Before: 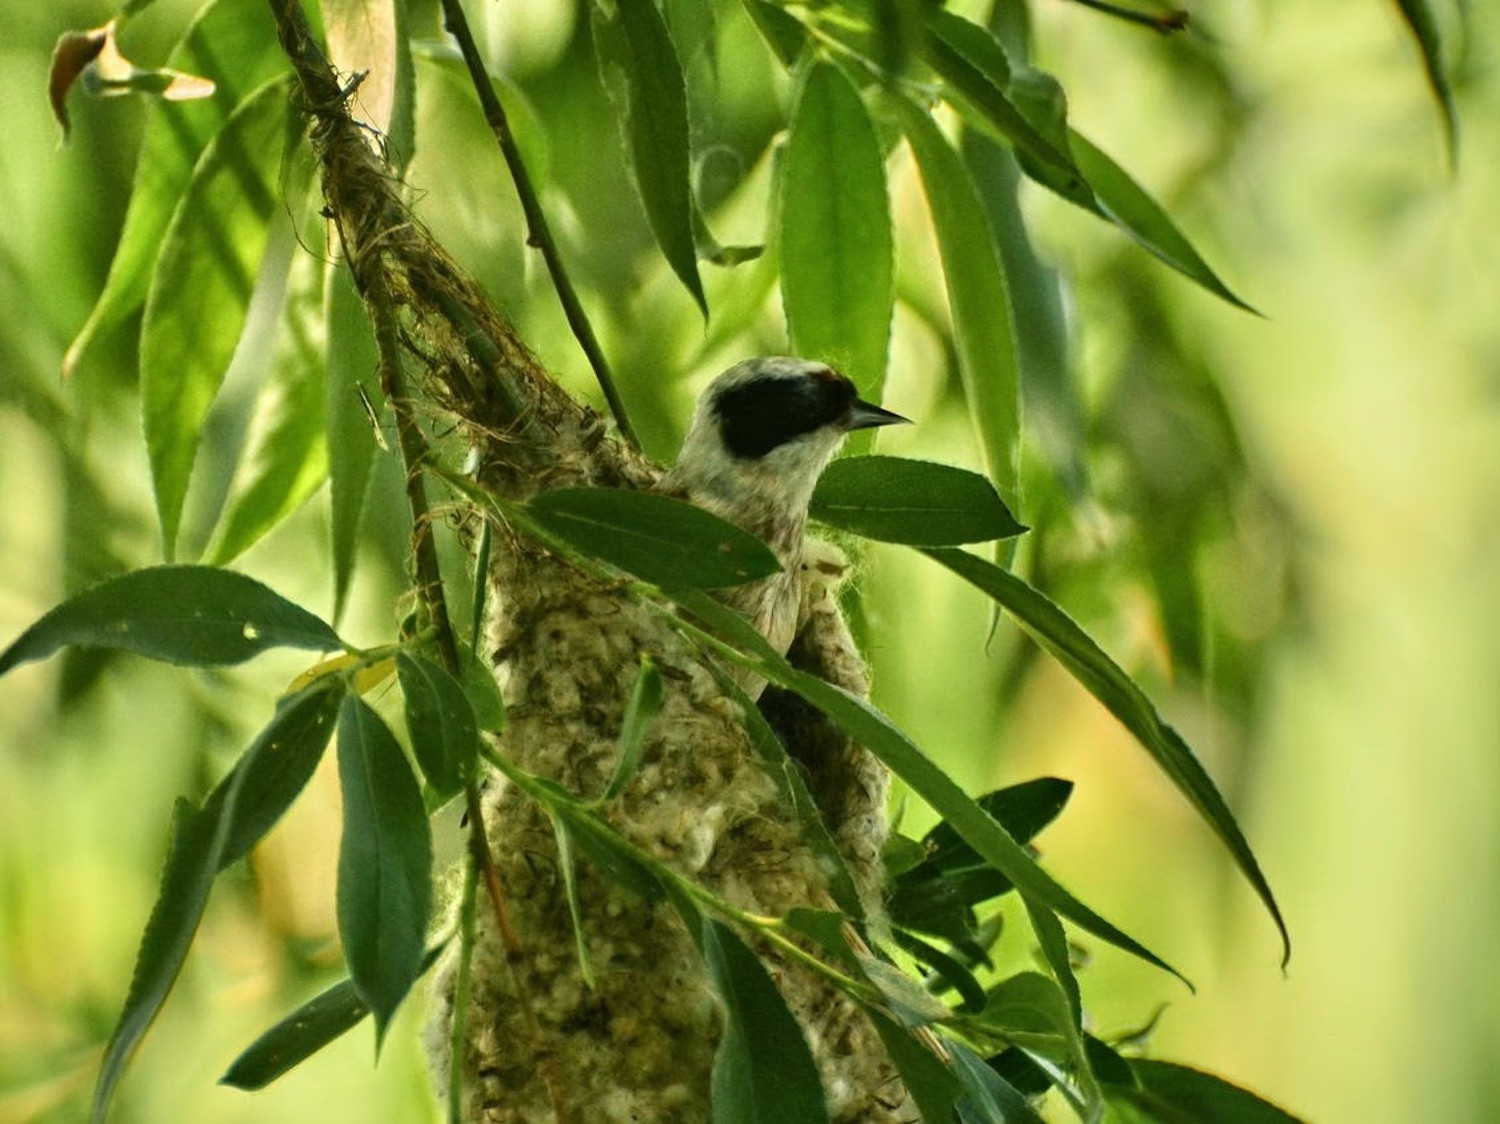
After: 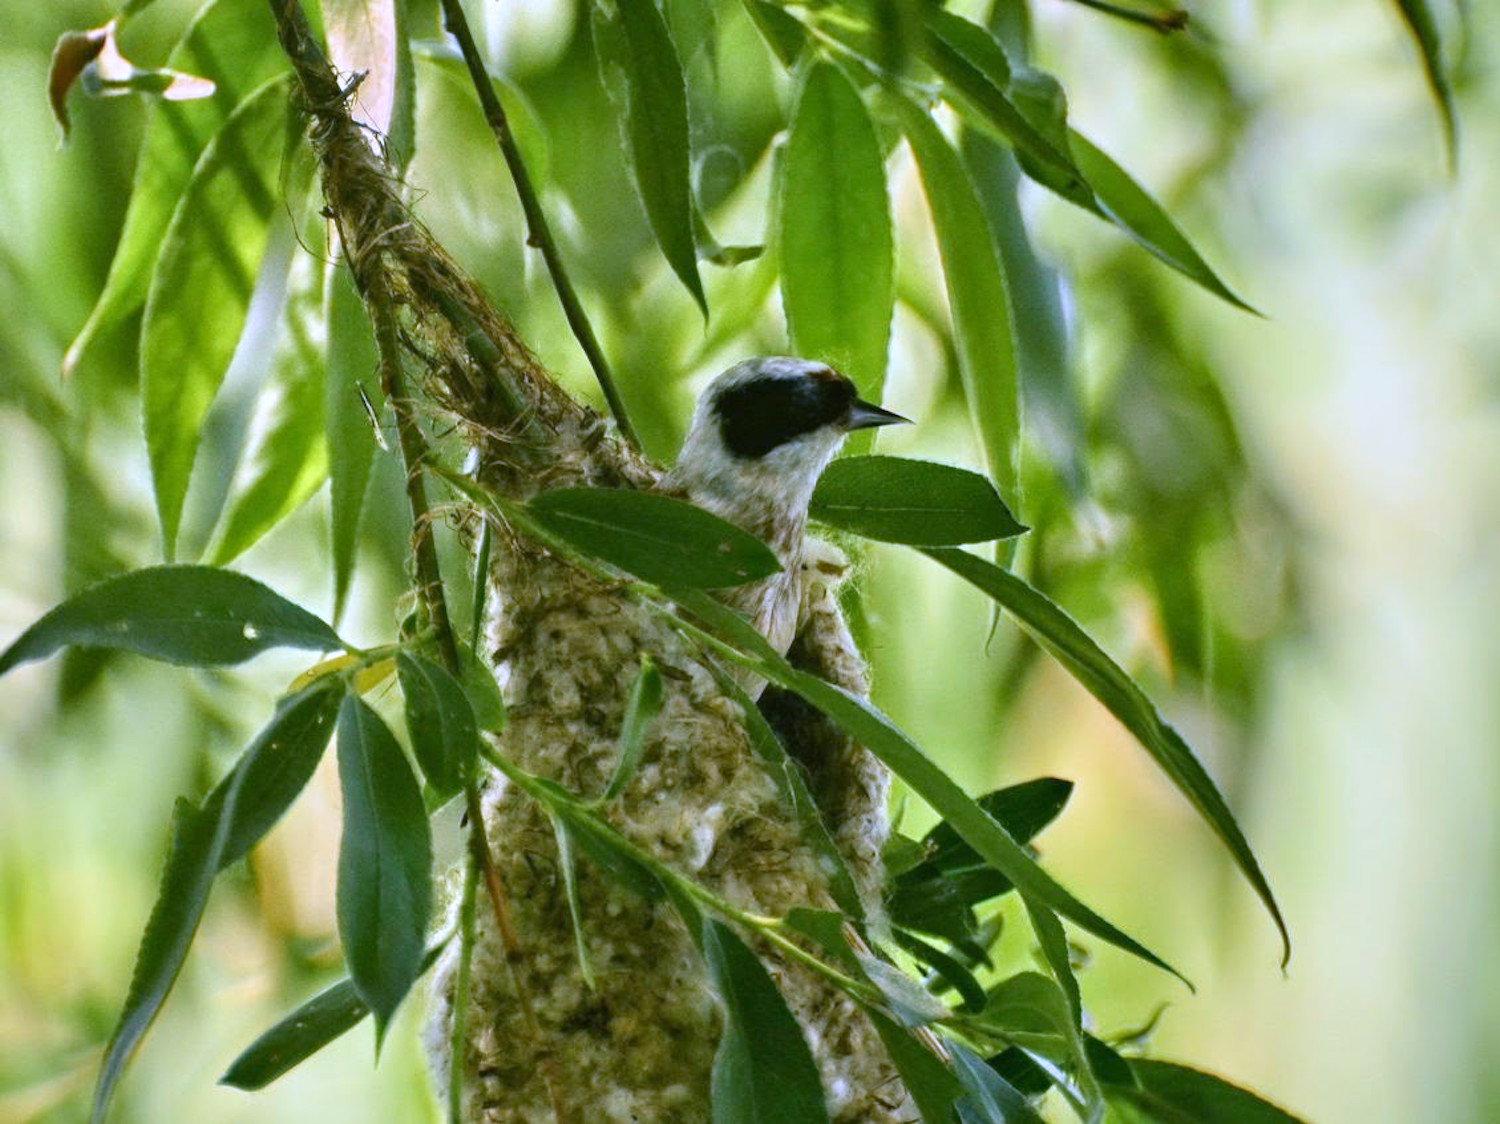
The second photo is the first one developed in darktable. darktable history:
levels: levels [0, 0.478, 1]
white balance: red 0.98, blue 1.61
